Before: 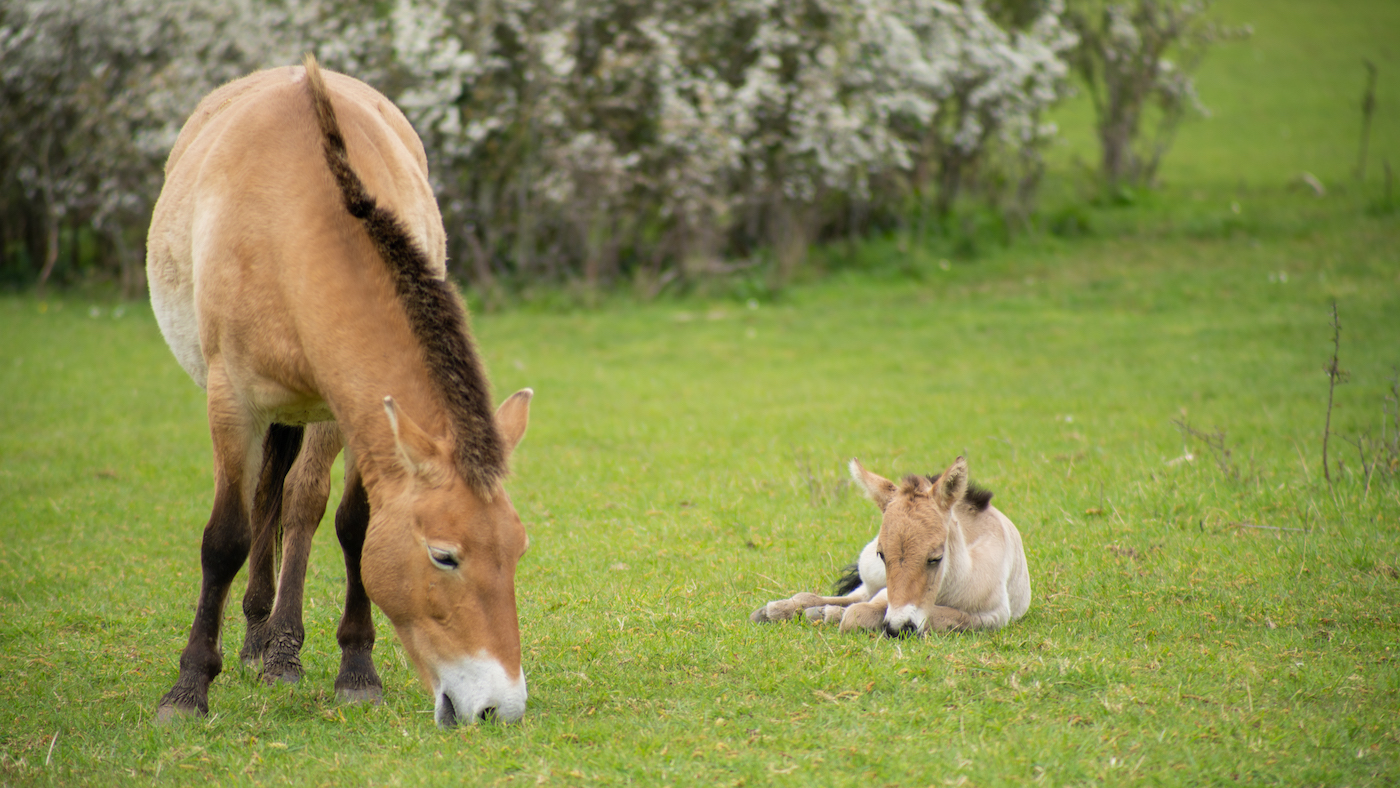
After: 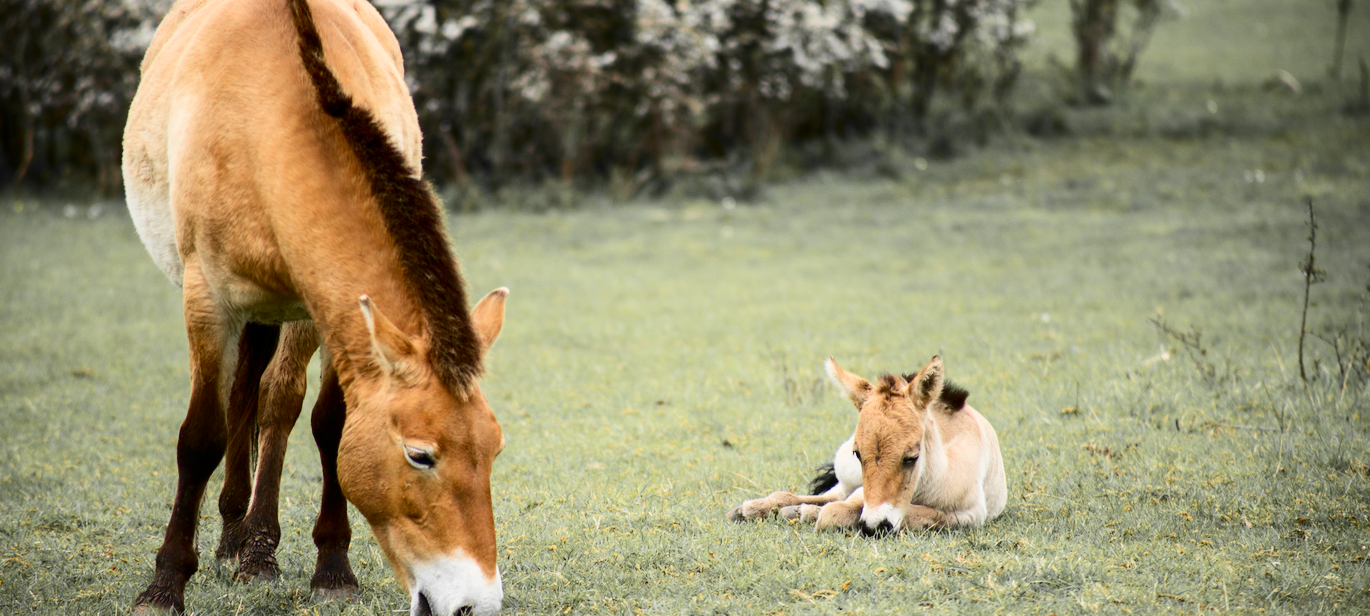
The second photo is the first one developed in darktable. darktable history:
crop and rotate: left 1.842%, top 13.011%, right 0.29%, bottom 8.748%
contrast brightness saturation: contrast 0.332, brightness -0.083, saturation 0.173
color zones: curves: ch1 [(0, 0.679) (0.143, 0.647) (0.286, 0.261) (0.378, -0.011) (0.571, 0.396) (0.714, 0.399) (0.857, 0.406) (1, 0.679)]
